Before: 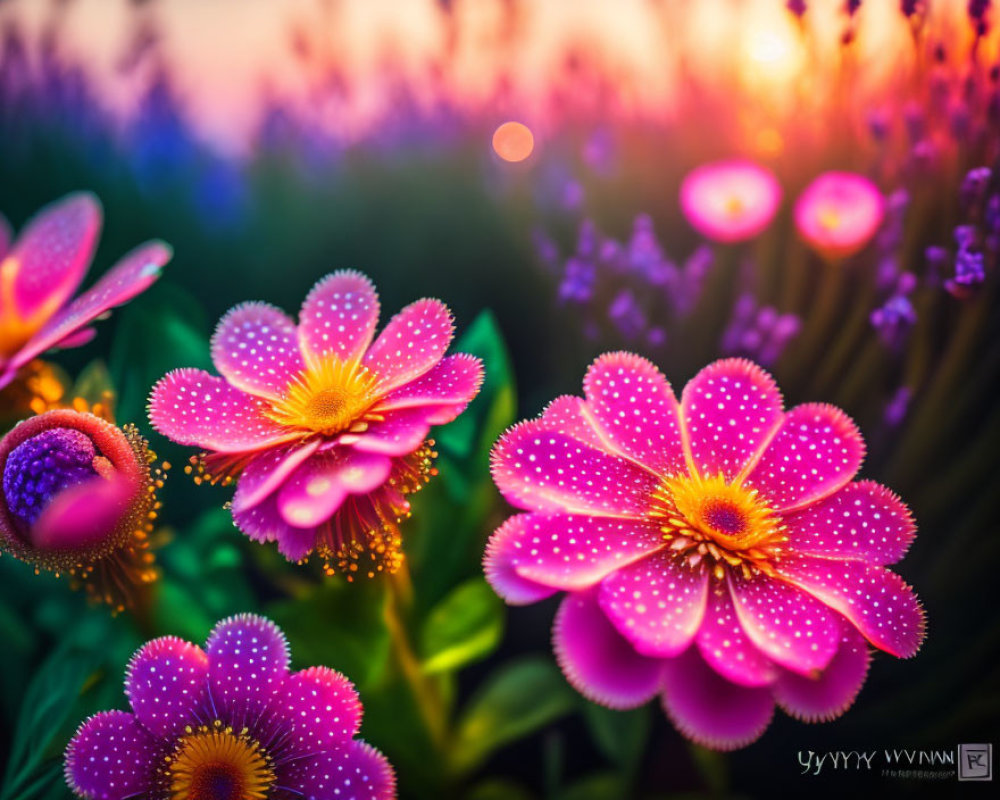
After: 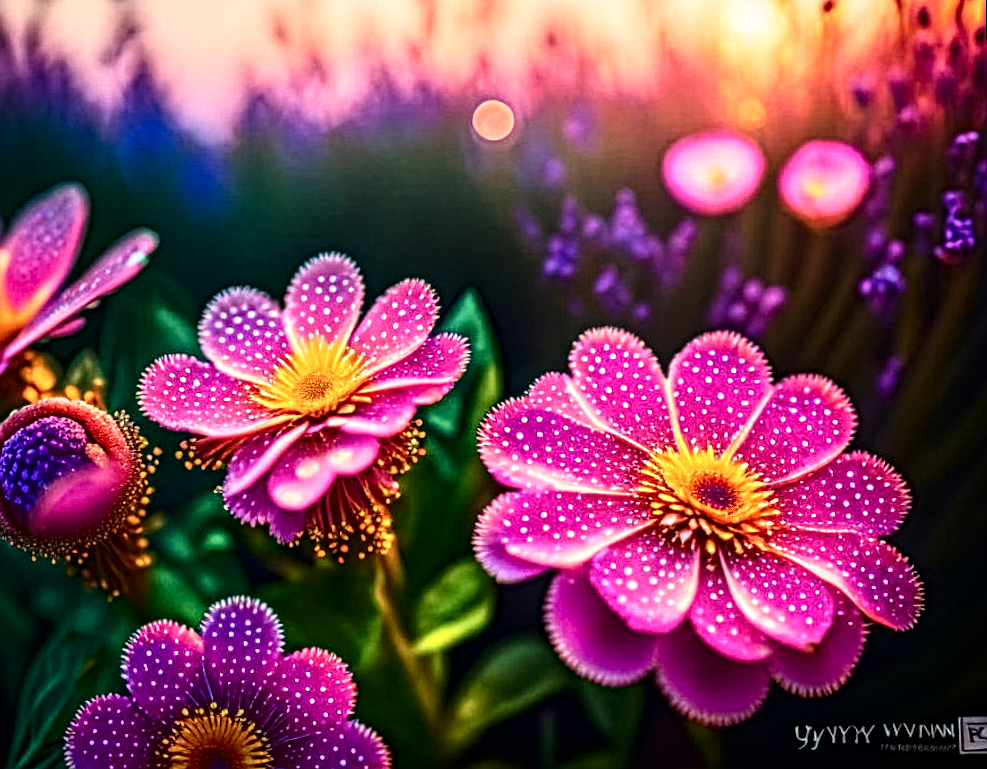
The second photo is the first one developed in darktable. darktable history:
contrast brightness saturation: contrast 0.28
local contrast: mode bilateral grid, contrast 20, coarseness 3, detail 300%, midtone range 0.2
rotate and perspective: rotation -1.32°, lens shift (horizontal) -0.031, crop left 0.015, crop right 0.985, crop top 0.047, crop bottom 0.982
